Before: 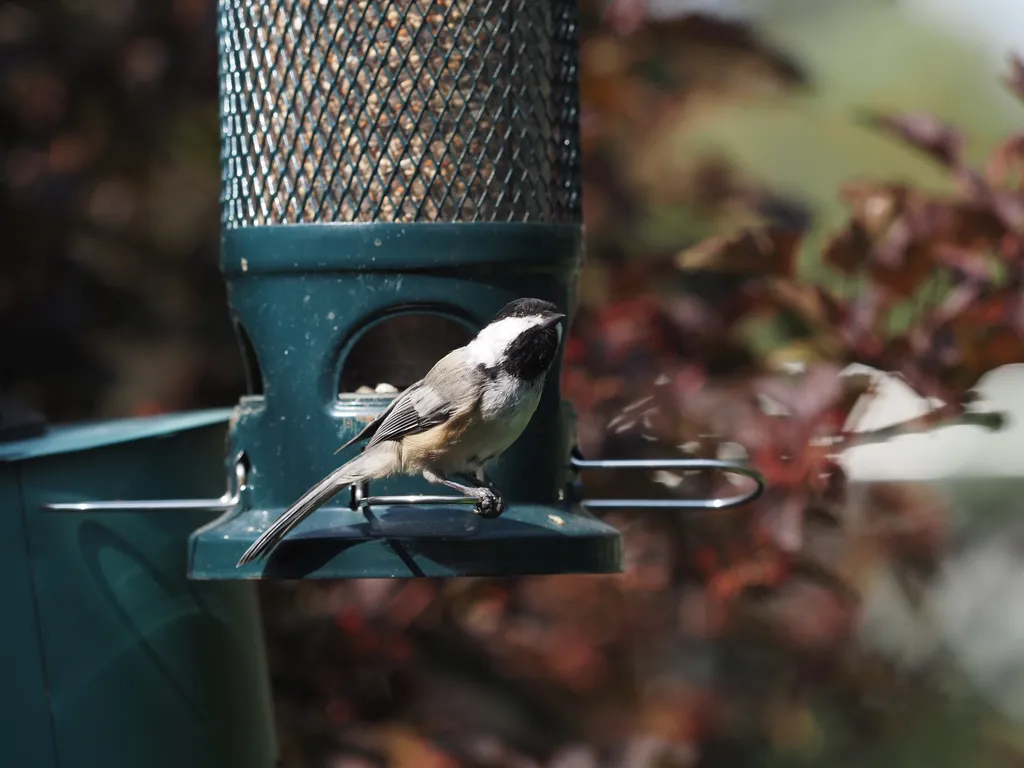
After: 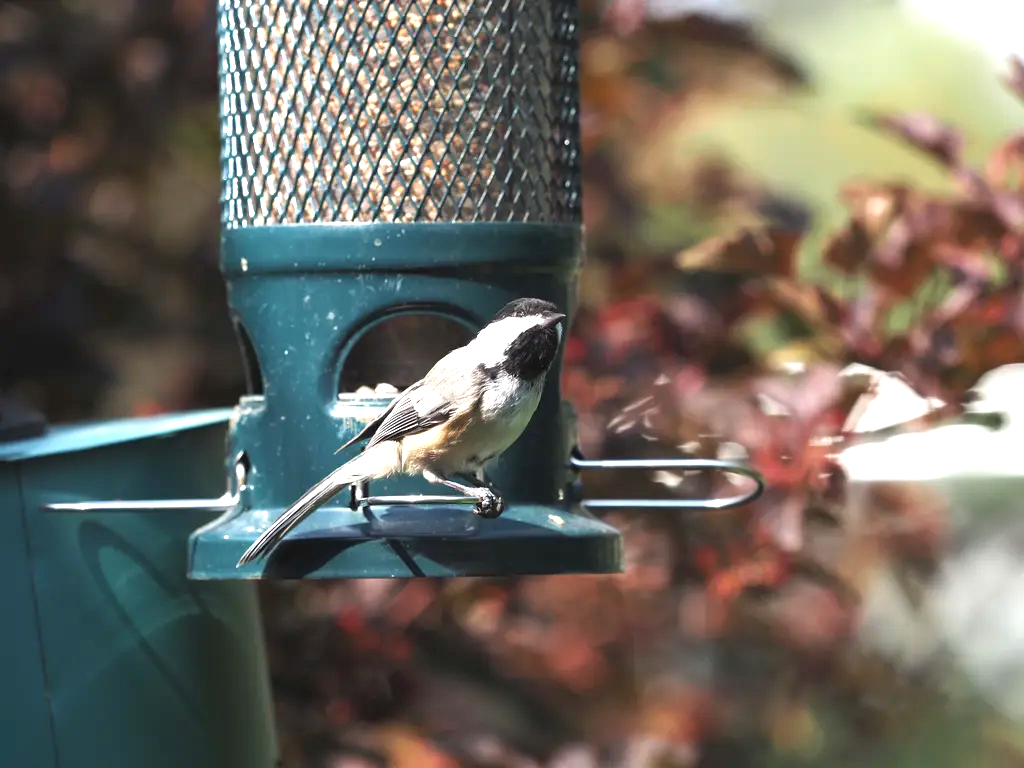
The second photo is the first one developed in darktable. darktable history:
exposure: black level correction 0, exposure 1.288 EV, compensate exposure bias true, compensate highlight preservation false
